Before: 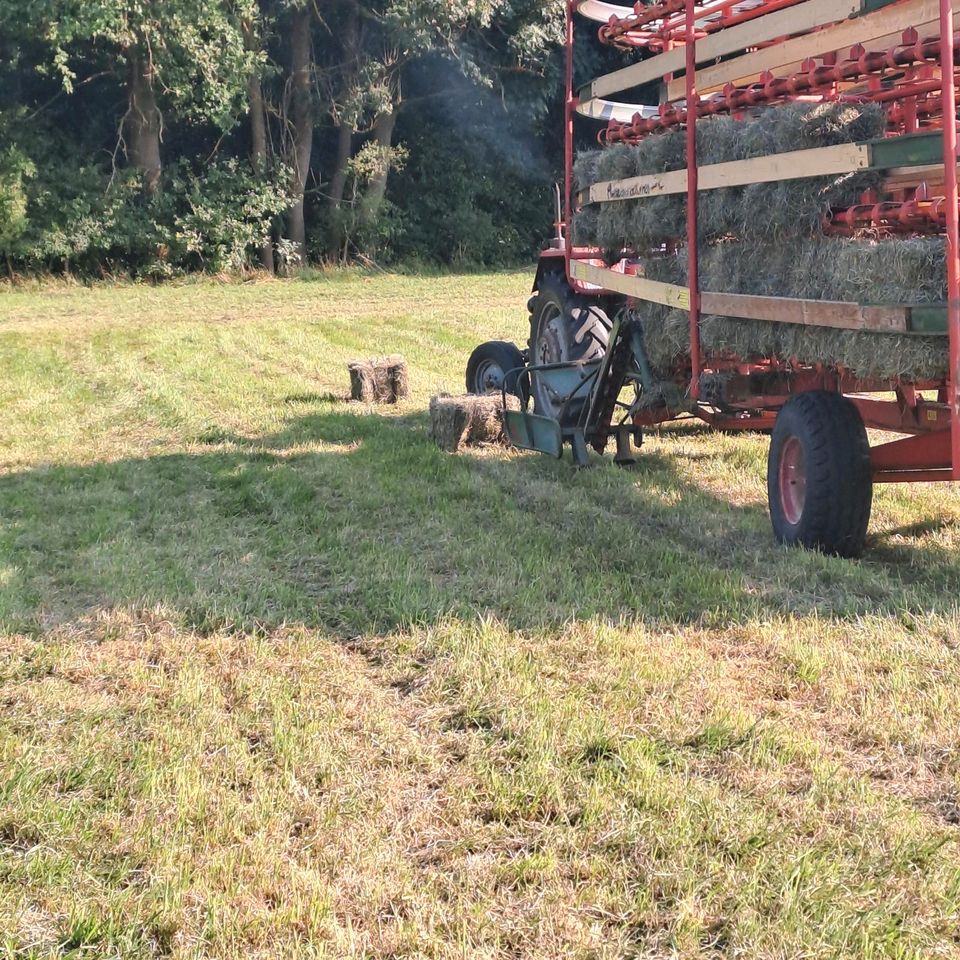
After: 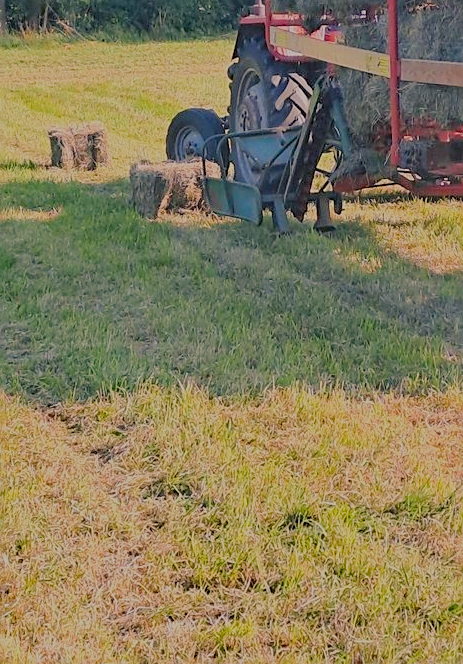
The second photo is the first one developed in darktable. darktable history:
crop: left 31.304%, top 24.308%, right 20.4%, bottom 6.49%
sharpen: on, module defaults
color balance rgb: shadows lift › chroma 4.22%, shadows lift › hue 251.17°, highlights gain › chroma 1.733%, highlights gain › hue 56.38°, perceptual saturation grading › global saturation 30.853%, contrast -29.765%
filmic rgb: black relative exposure -7.11 EV, white relative exposure 5.34 EV, hardness 3.02
